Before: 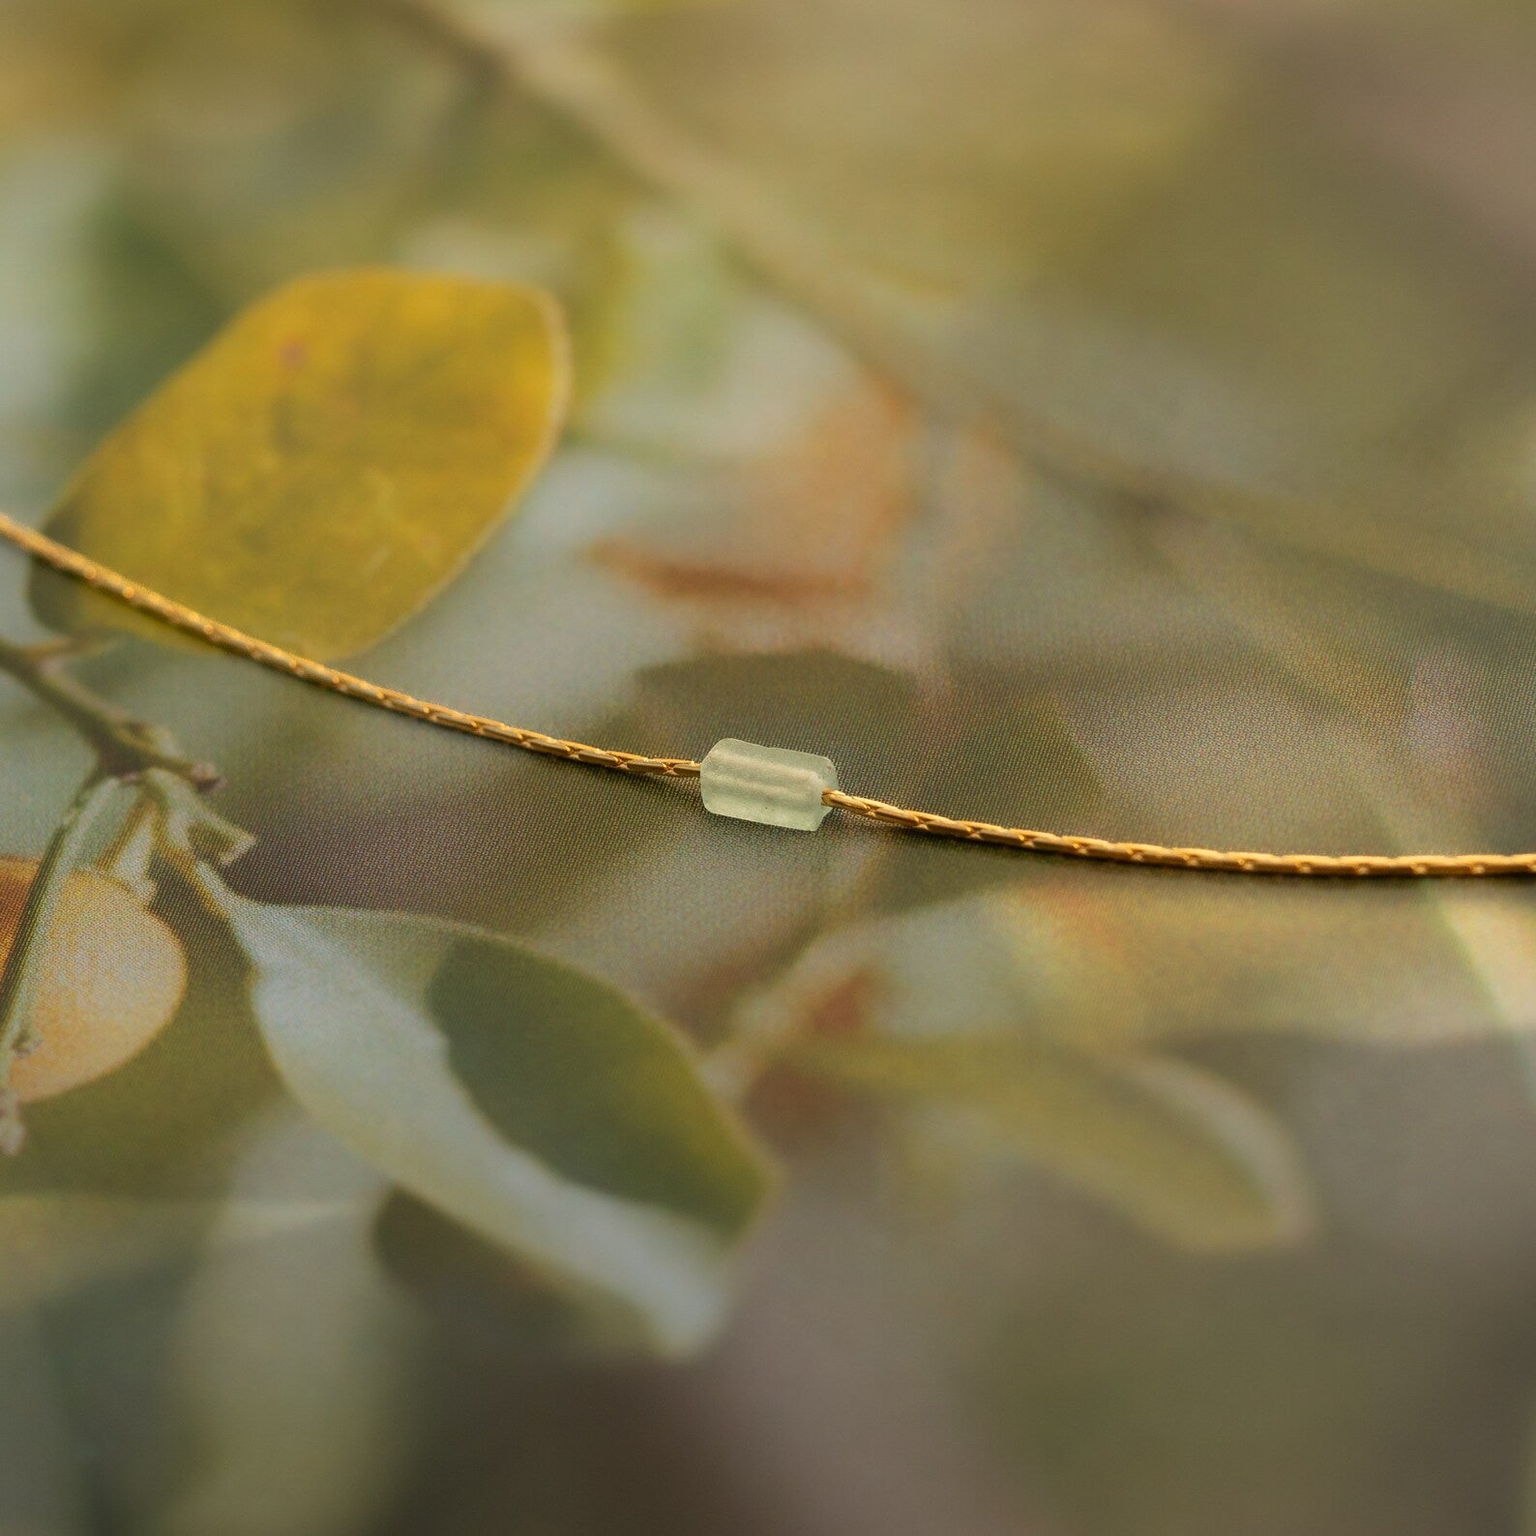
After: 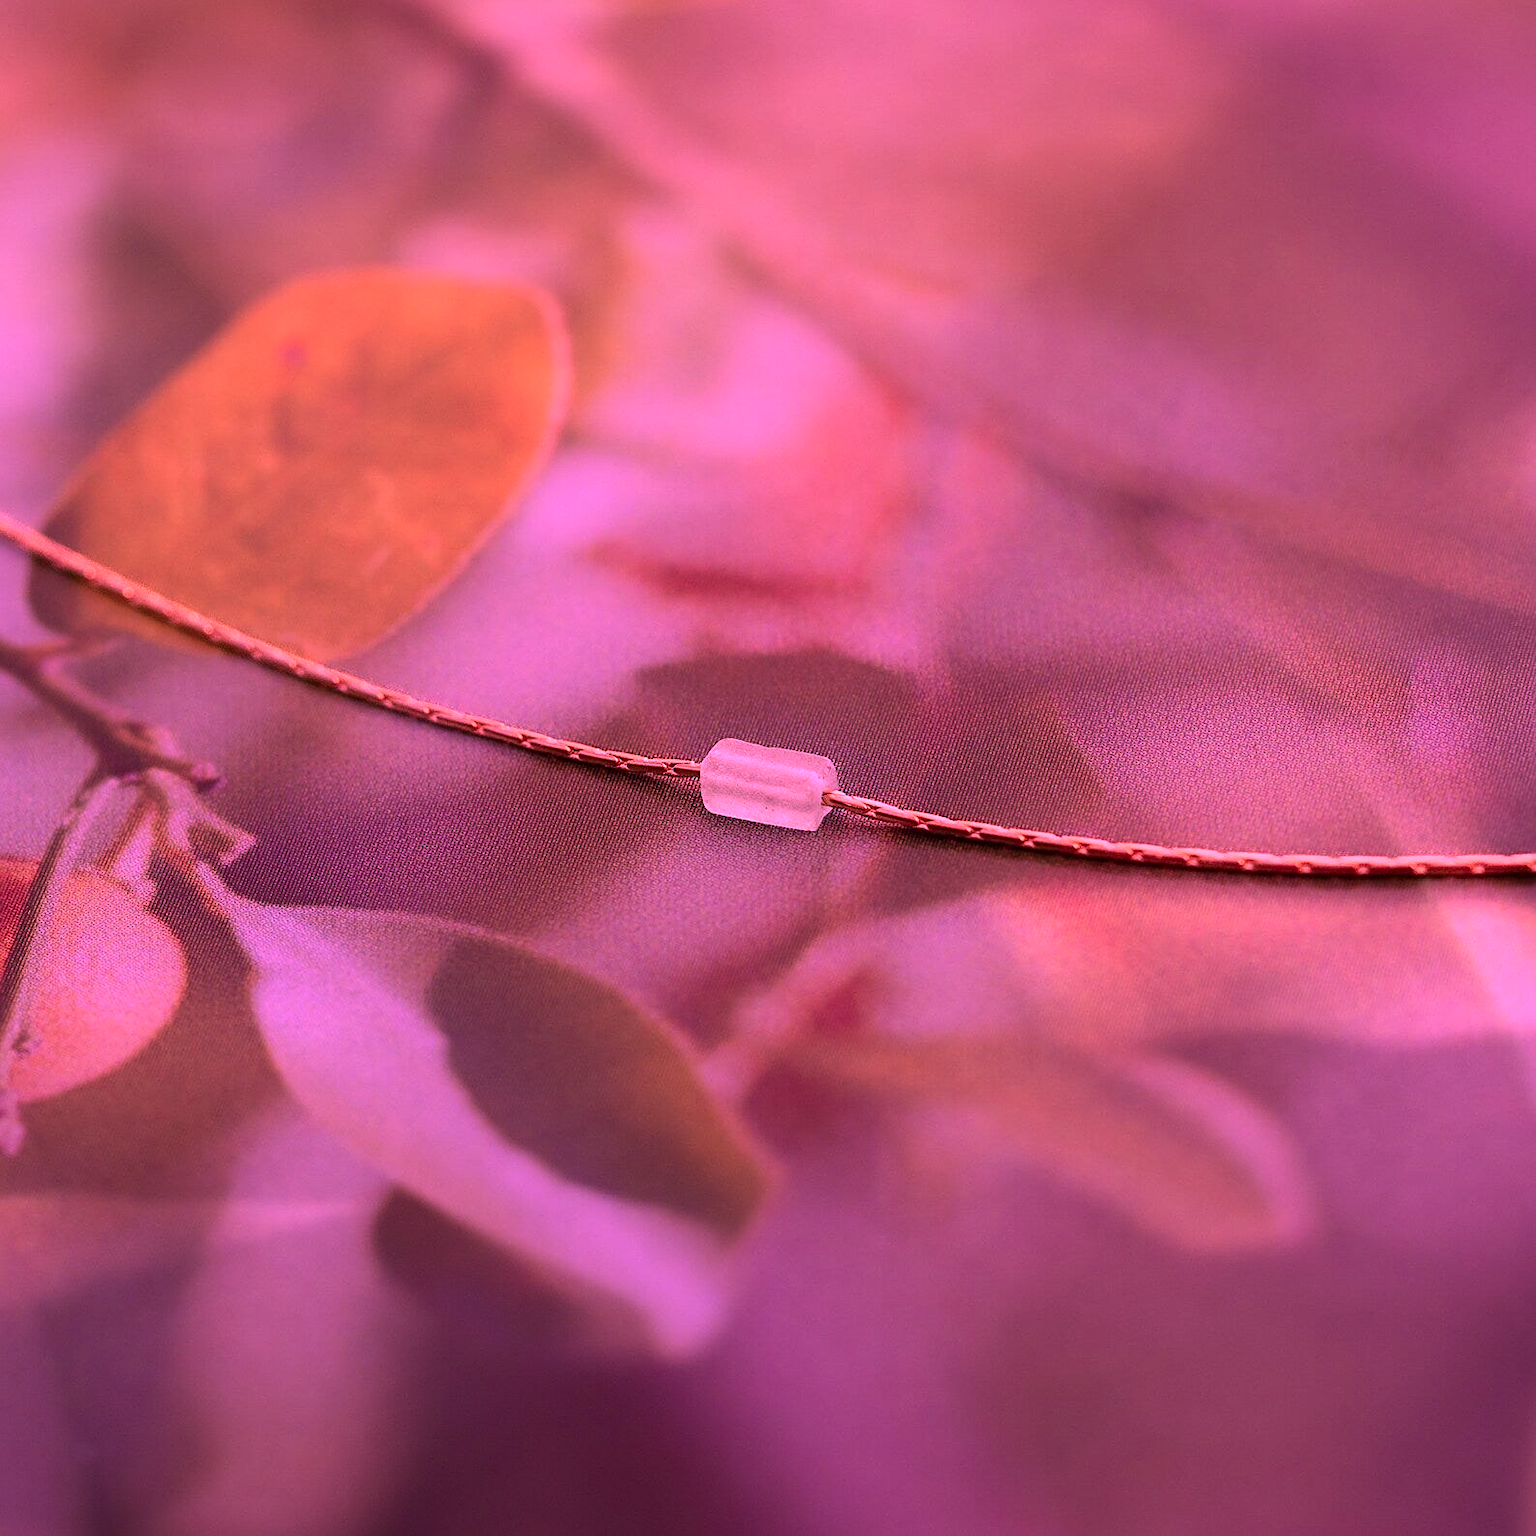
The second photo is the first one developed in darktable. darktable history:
sharpen: on, module defaults
color calibration: illuminant custom, x 0.261, y 0.521, temperature 7054.11 K
contrast brightness saturation: contrast 0.15, brightness -0.01, saturation 0.1
exposure: exposure -0.01 EV, compensate highlight preservation false
